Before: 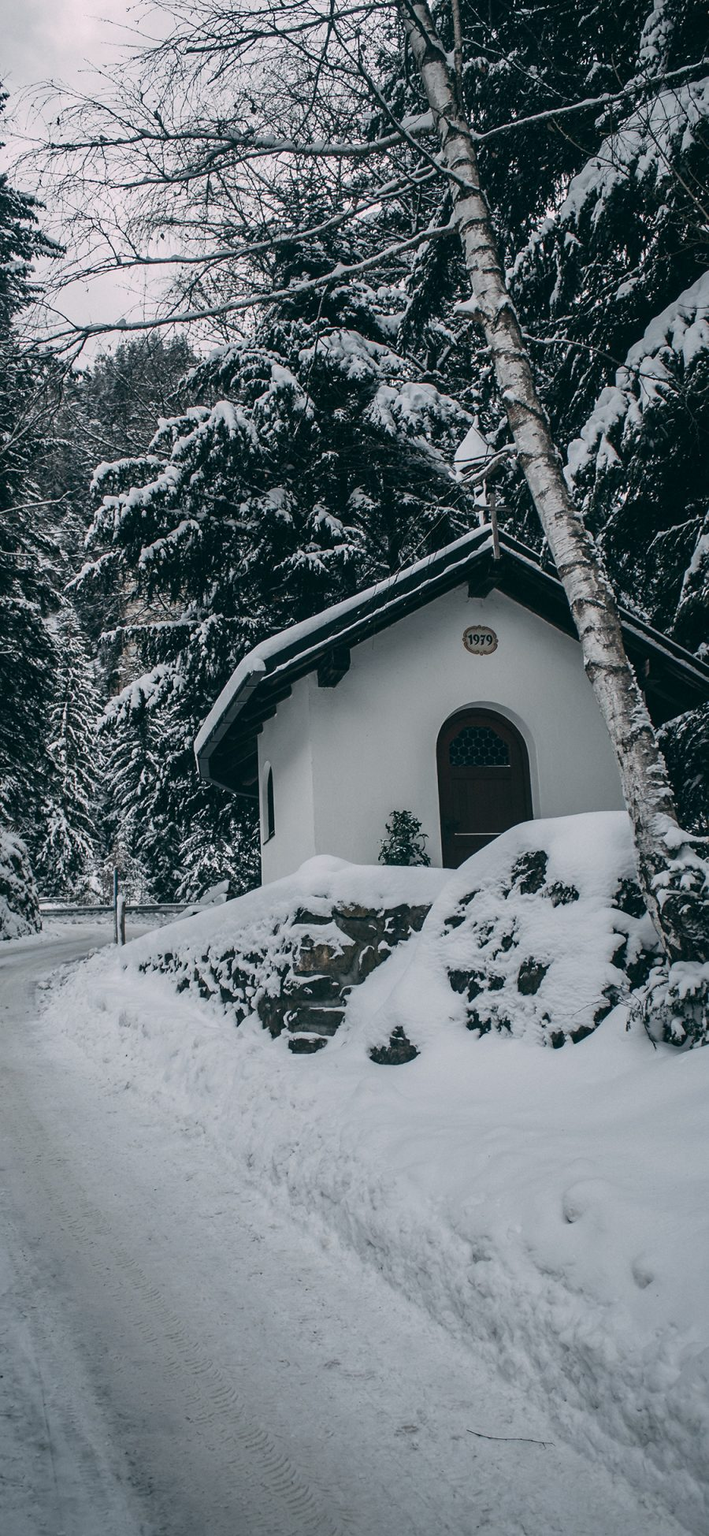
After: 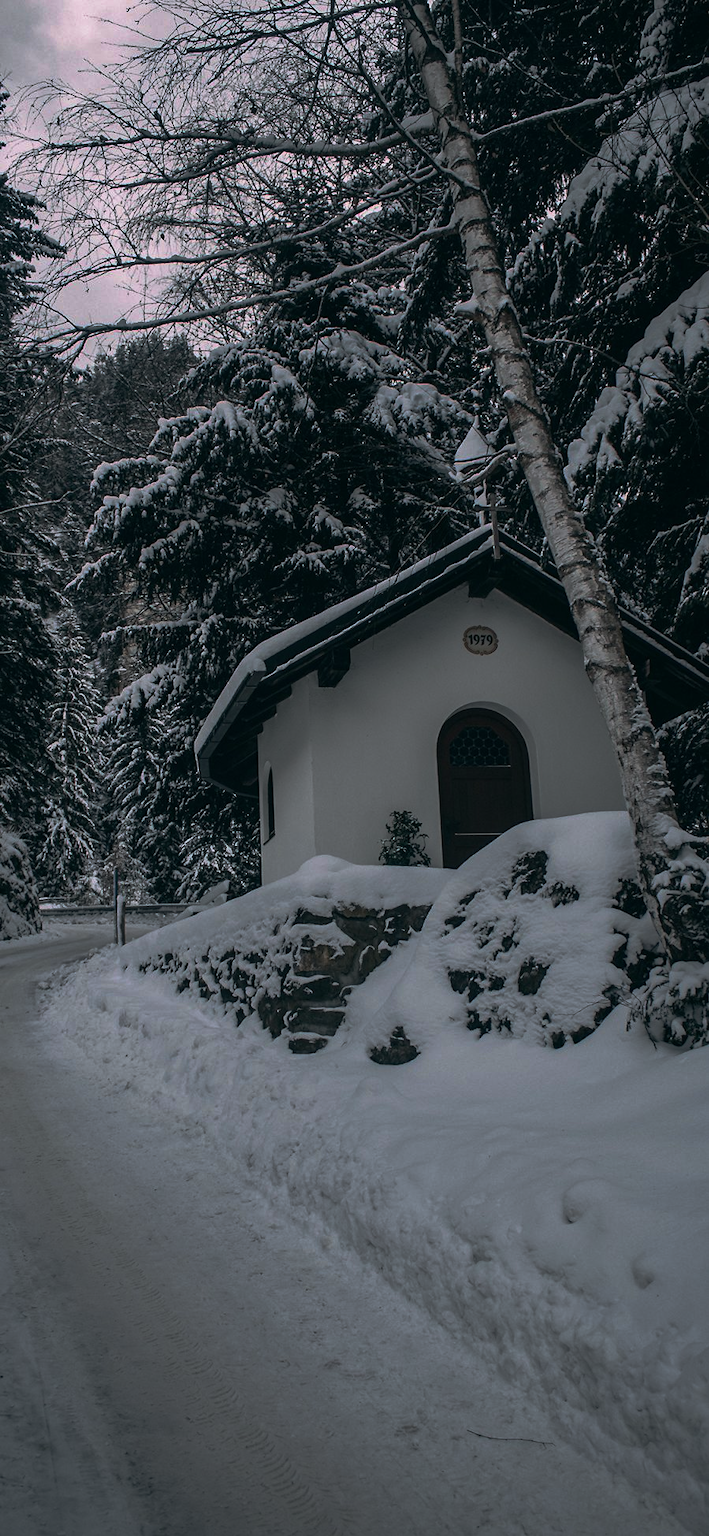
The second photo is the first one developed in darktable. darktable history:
levels: mode automatic, levels [0.129, 0.519, 0.867]
base curve: curves: ch0 [(0, 0) (0.564, 0.291) (0.802, 0.731) (1, 1)], preserve colors none
